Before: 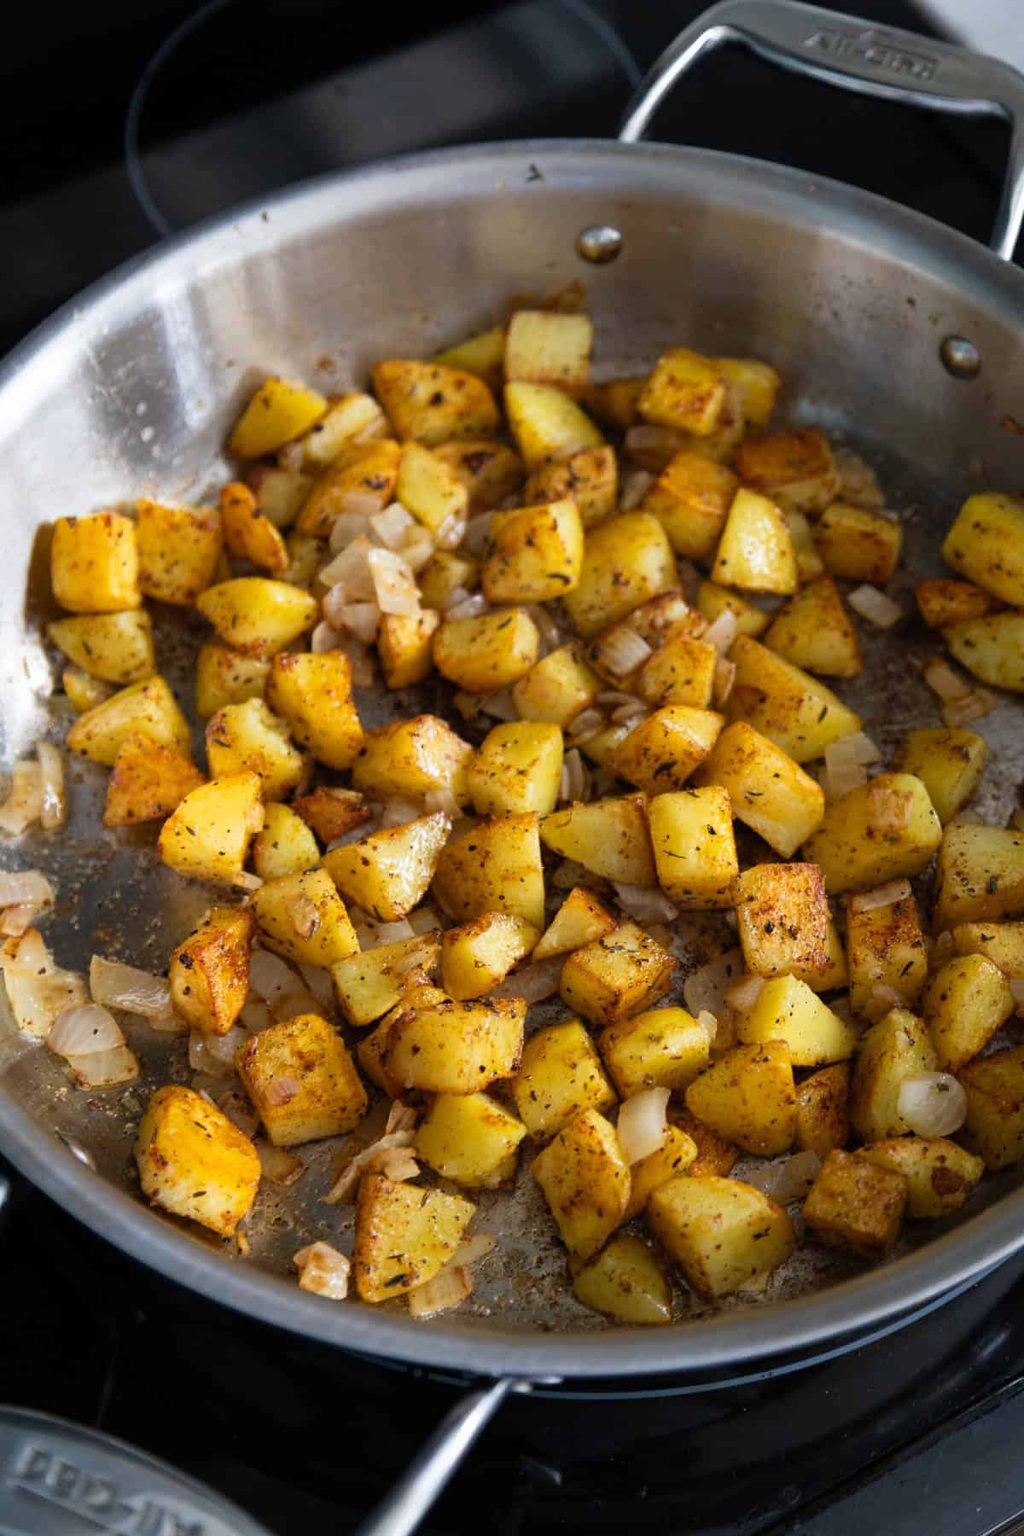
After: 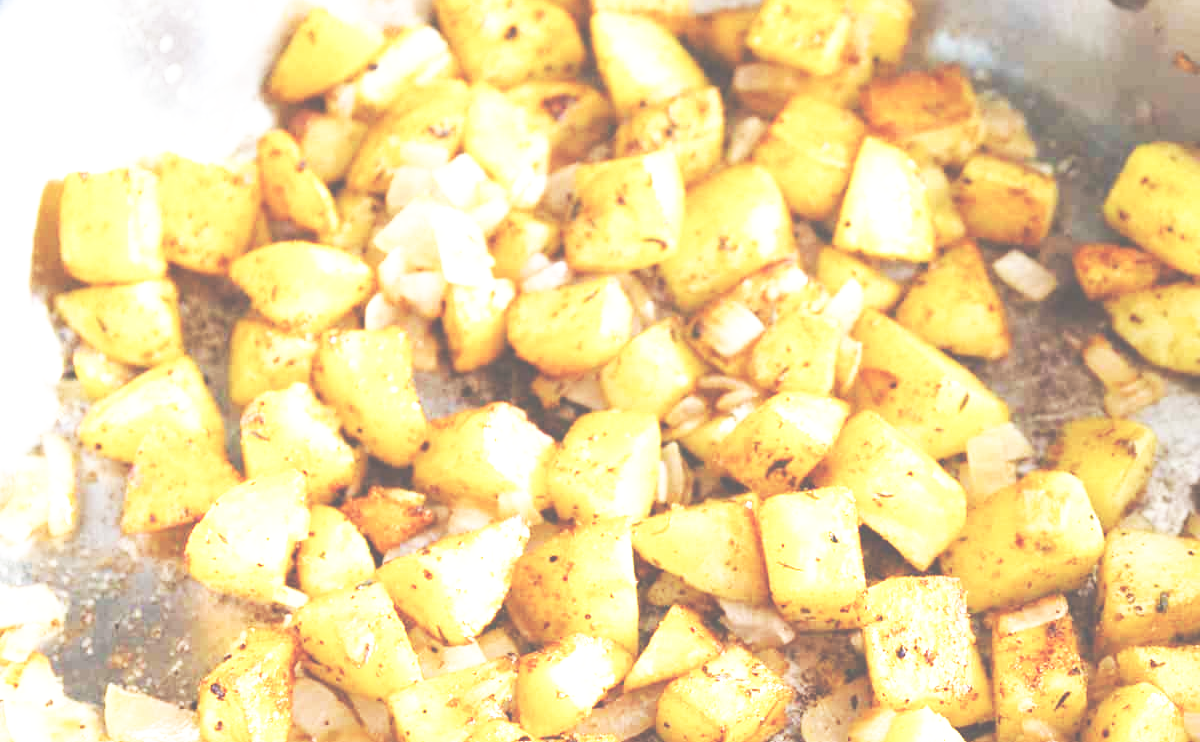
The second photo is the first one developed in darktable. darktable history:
crop and rotate: top 24.22%, bottom 34.532%
base curve: curves: ch0 [(0, 0) (0.007, 0.004) (0.027, 0.03) (0.046, 0.07) (0.207, 0.54) (0.442, 0.872) (0.673, 0.972) (1, 1)], preserve colors none
exposure: black level correction -0.024, exposure 1.395 EV, compensate exposure bias true, compensate highlight preservation false
